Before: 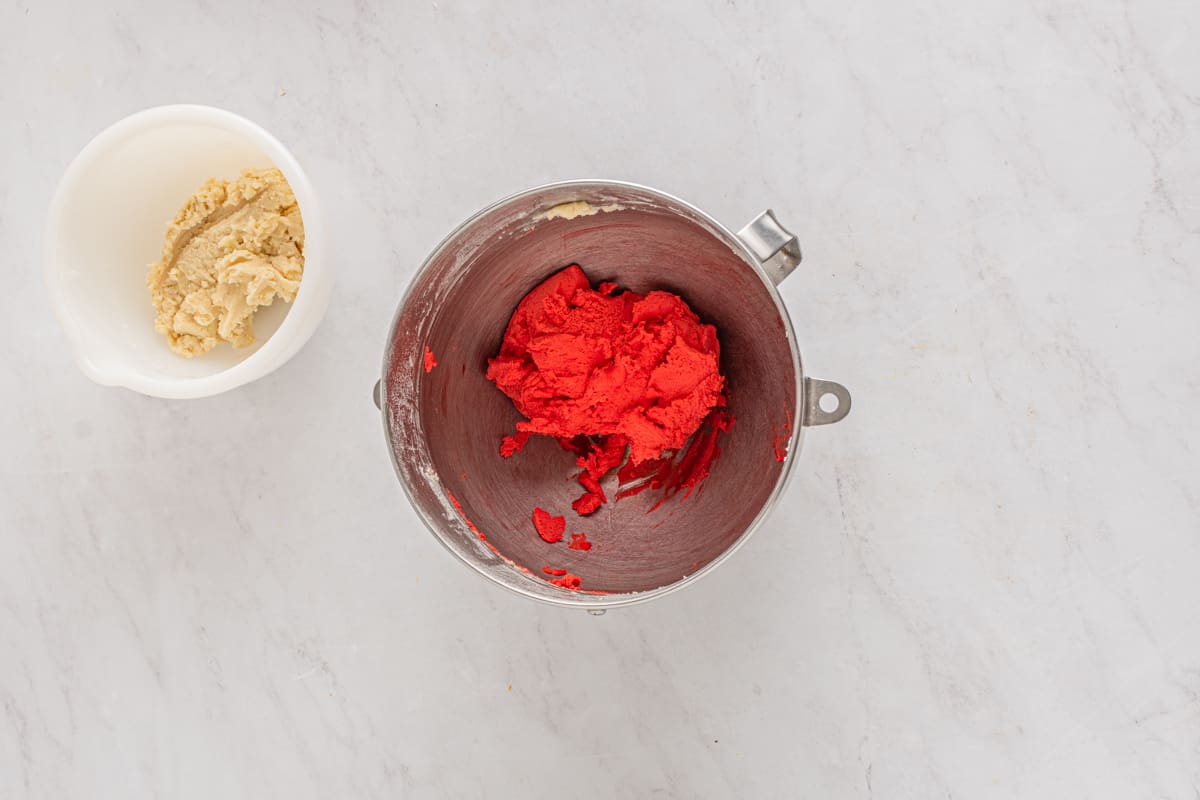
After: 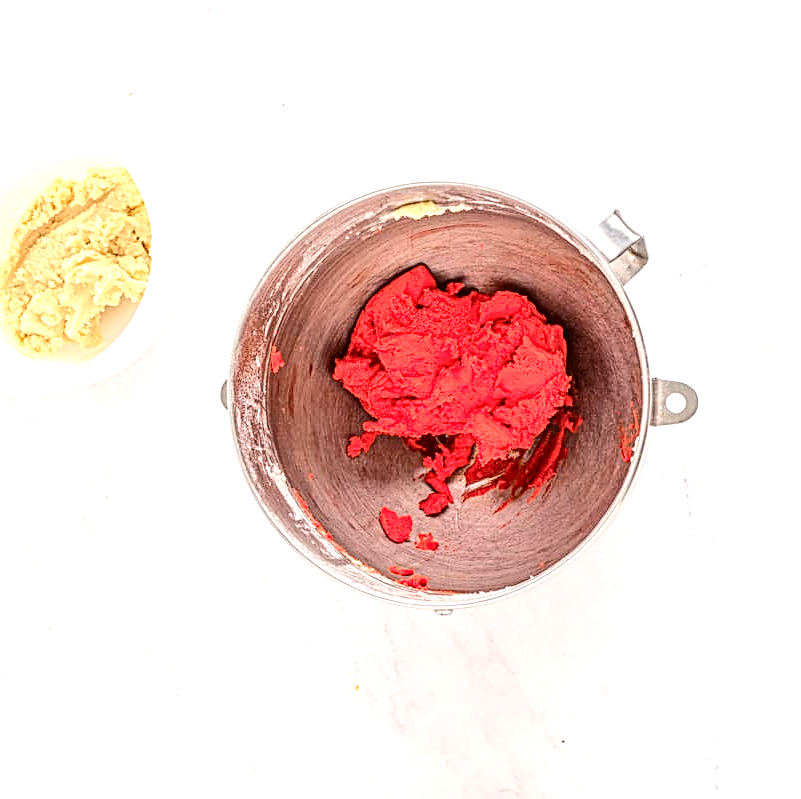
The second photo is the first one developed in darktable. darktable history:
exposure: black level correction 0, exposure 1.107 EV, compensate highlight preservation false
crop and rotate: left 12.775%, right 20.418%
sharpen: on, module defaults
local contrast: on, module defaults
tone curve: curves: ch0 [(0, 0) (0.052, 0.018) (0.236, 0.207) (0.41, 0.417) (0.485, 0.518) (0.54, 0.584) (0.625, 0.666) (0.845, 0.828) (0.994, 0.964)]; ch1 [(0, 0) (0.136, 0.146) (0.317, 0.34) (0.382, 0.408) (0.434, 0.441) (0.472, 0.479) (0.498, 0.501) (0.557, 0.558) (0.616, 0.59) (0.739, 0.7) (1, 1)]; ch2 [(0, 0) (0.352, 0.403) (0.447, 0.466) (0.482, 0.482) (0.528, 0.526) (0.586, 0.577) (0.618, 0.621) (0.785, 0.747) (1, 1)], color space Lab, independent channels, preserve colors none
contrast brightness saturation: contrast 0.149, brightness -0.013, saturation 0.1
